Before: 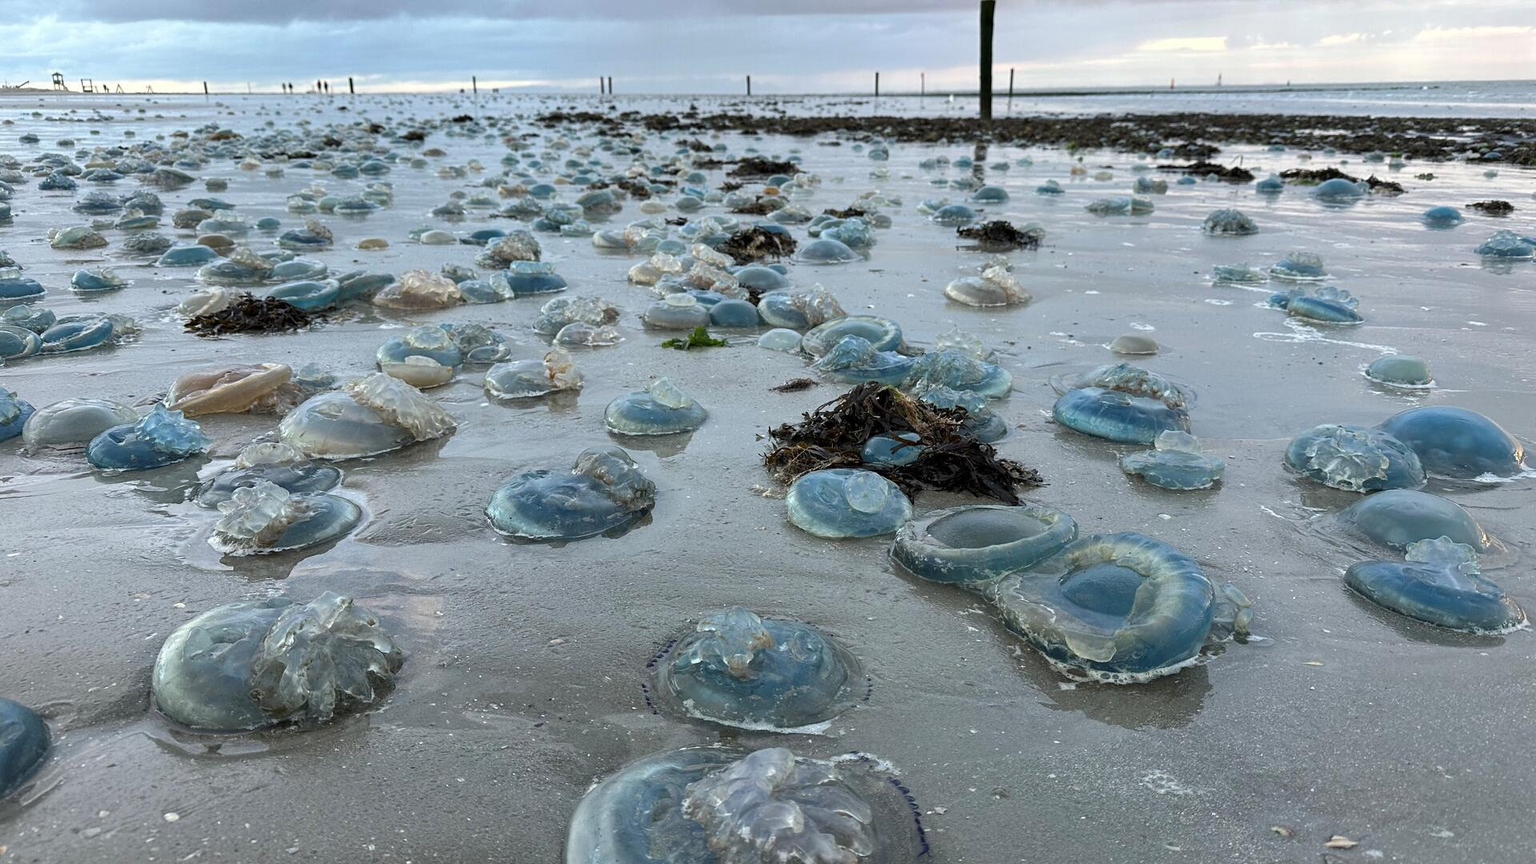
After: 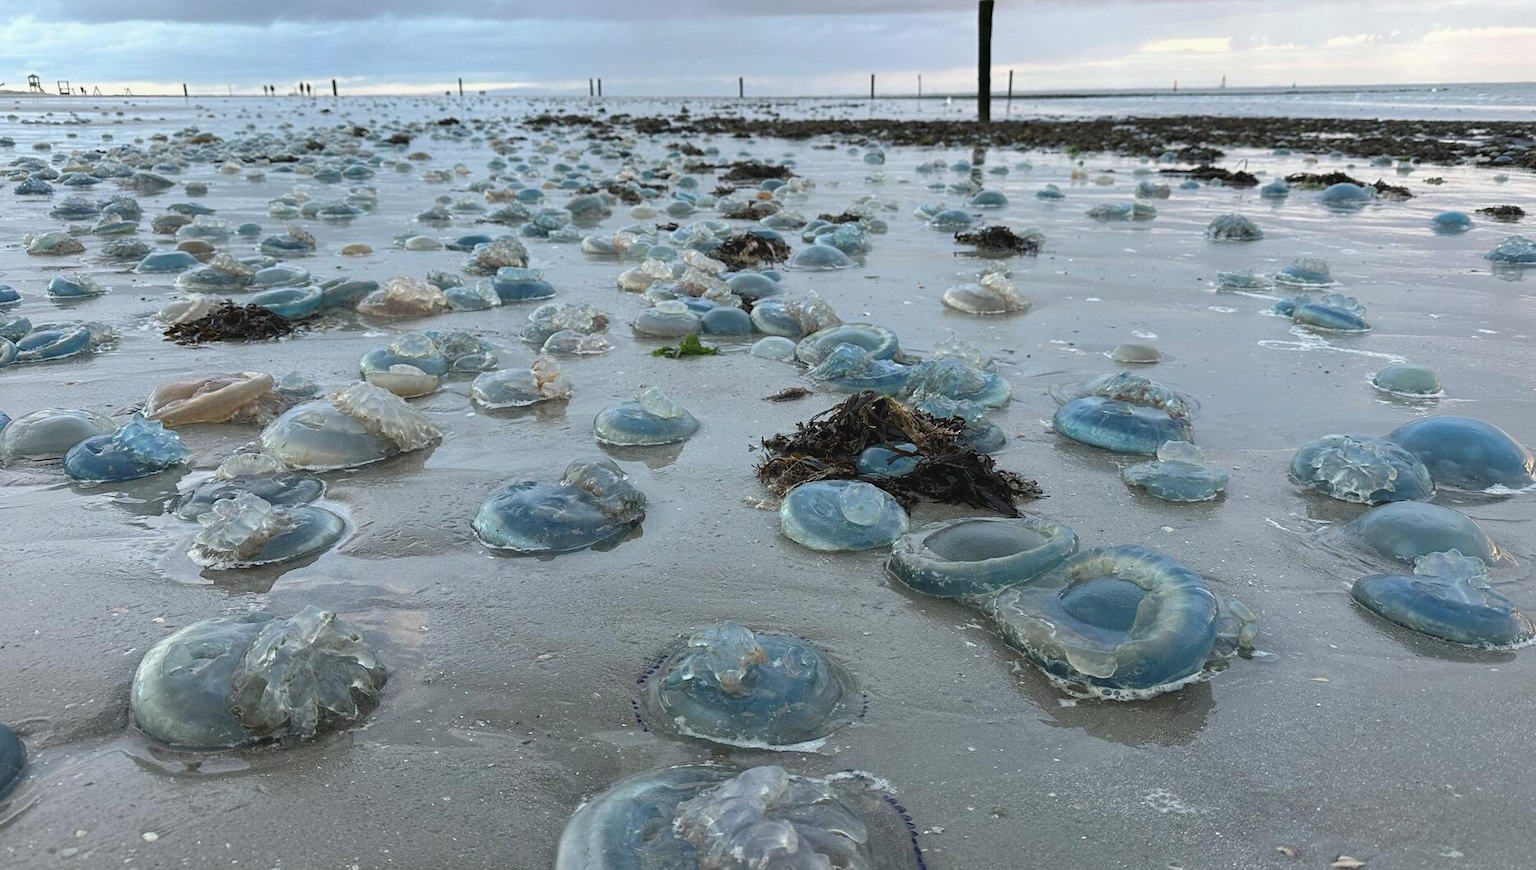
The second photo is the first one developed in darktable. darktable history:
crop and rotate: left 1.618%, right 0.716%, bottom 1.529%
contrast equalizer: octaves 7, y [[0.6 ×6], [0.55 ×6], [0 ×6], [0 ×6], [0 ×6]], mix -0.296
